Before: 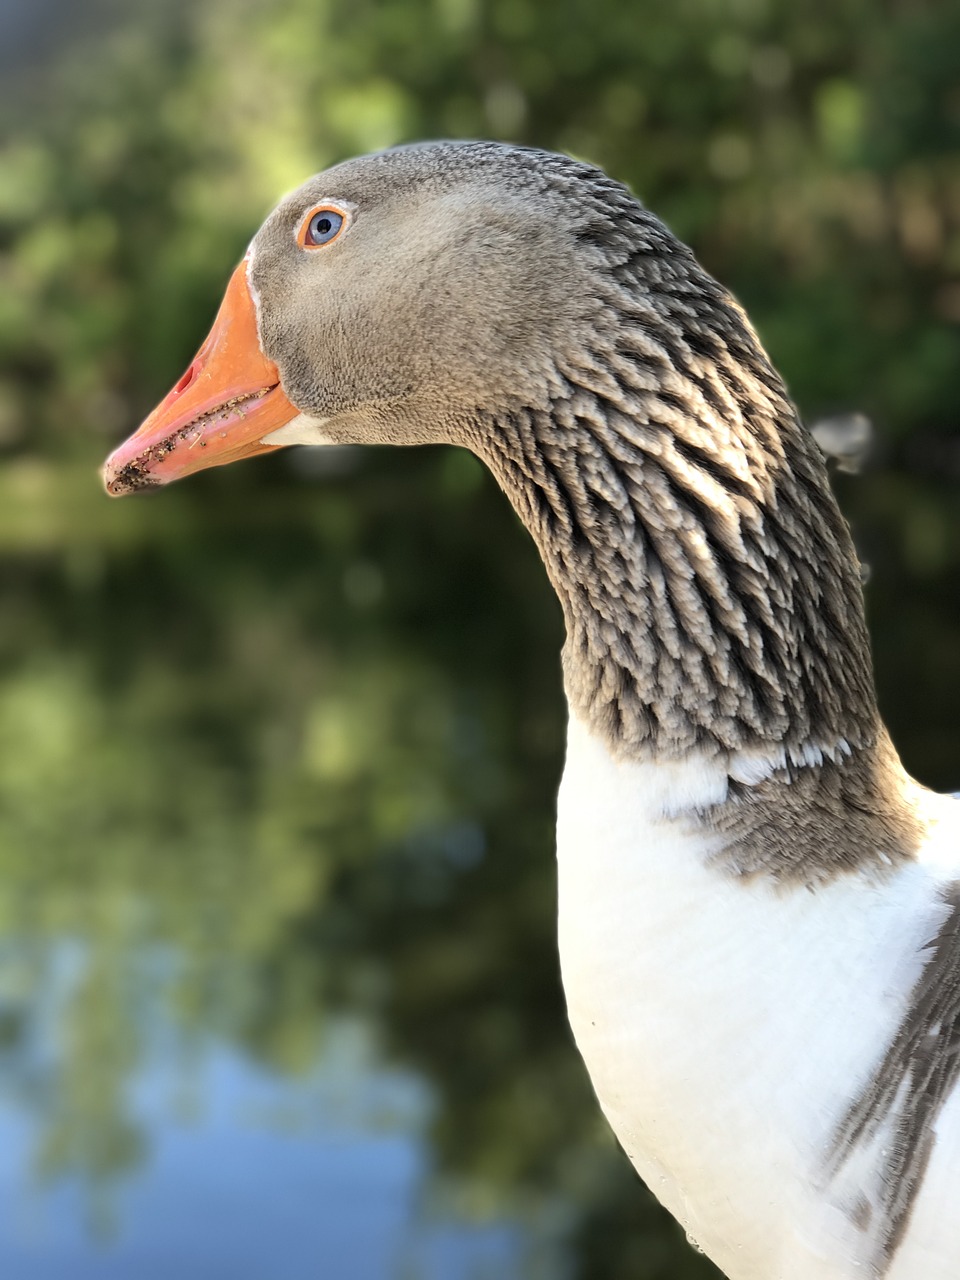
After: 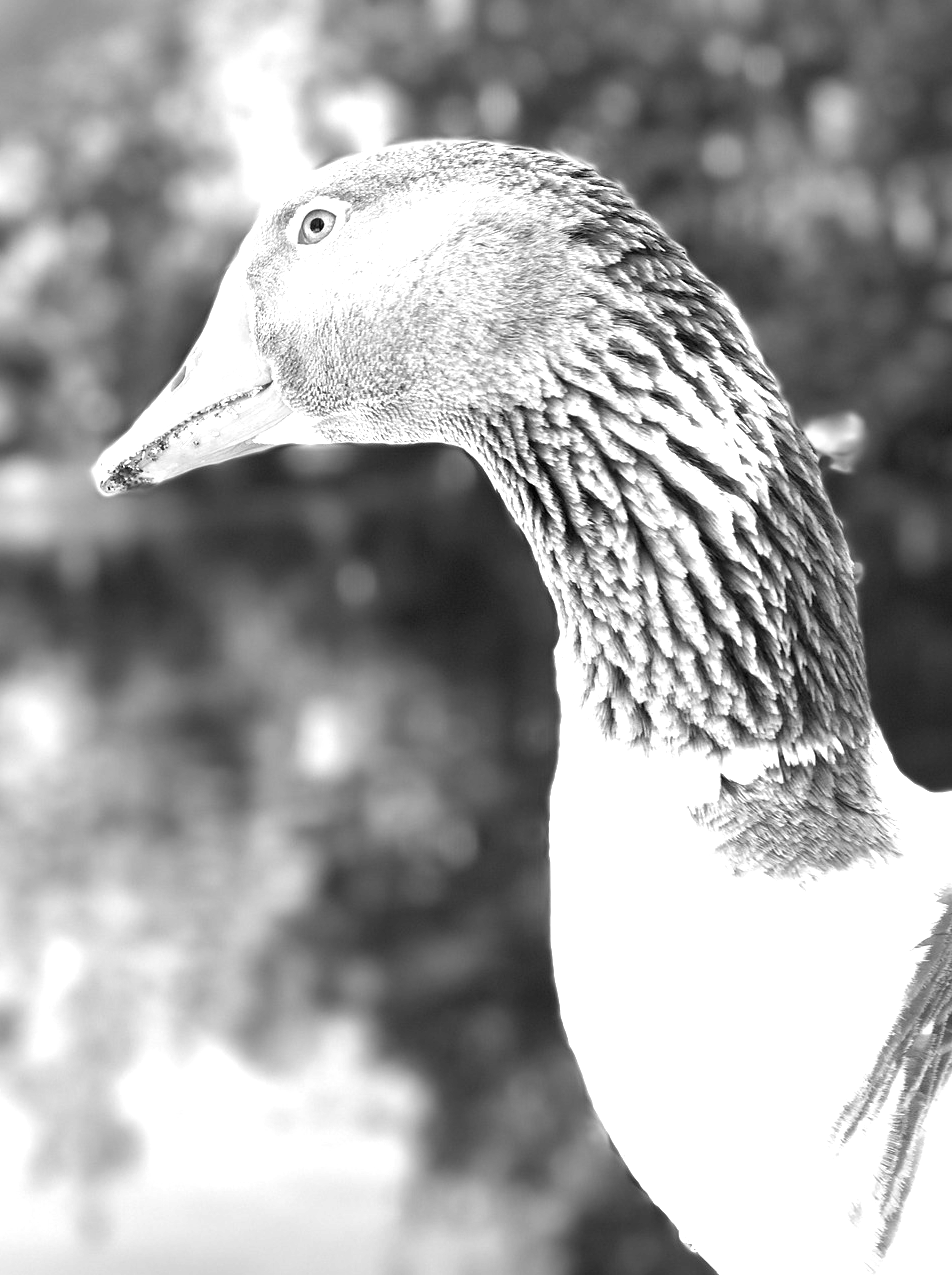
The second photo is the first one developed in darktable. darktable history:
exposure: black level correction 0, exposure 1.668 EV, compensate highlight preservation false
crop and rotate: left 0.799%, top 0.146%, bottom 0.235%
color calibration: output gray [0.267, 0.423, 0.267, 0], illuminant same as pipeline (D50), adaptation XYZ, x 0.347, y 0.358, temperature 5014.16 K
local contrast: mode bilateral grid, contrast 19, coarseness 51, detail 119%, midtone range 0.2
